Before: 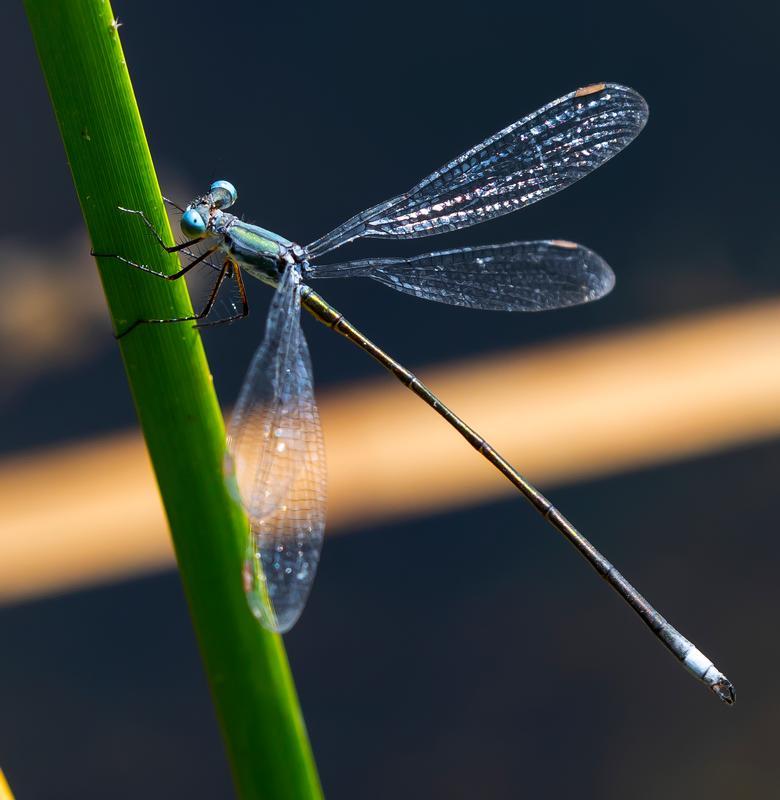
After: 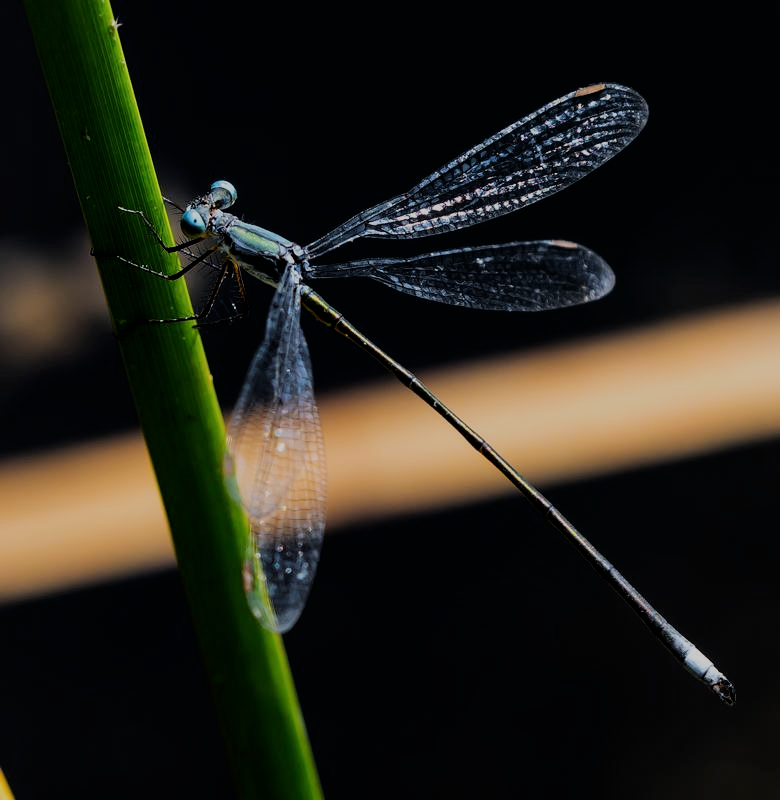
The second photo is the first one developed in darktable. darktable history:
filmic rgb: black relative exposure -5 EV, hardness 2.88, contrast 1.2, highlights saturation mix -30%
exposure: exposure -0.582 EV, compensate highlight preservation false
